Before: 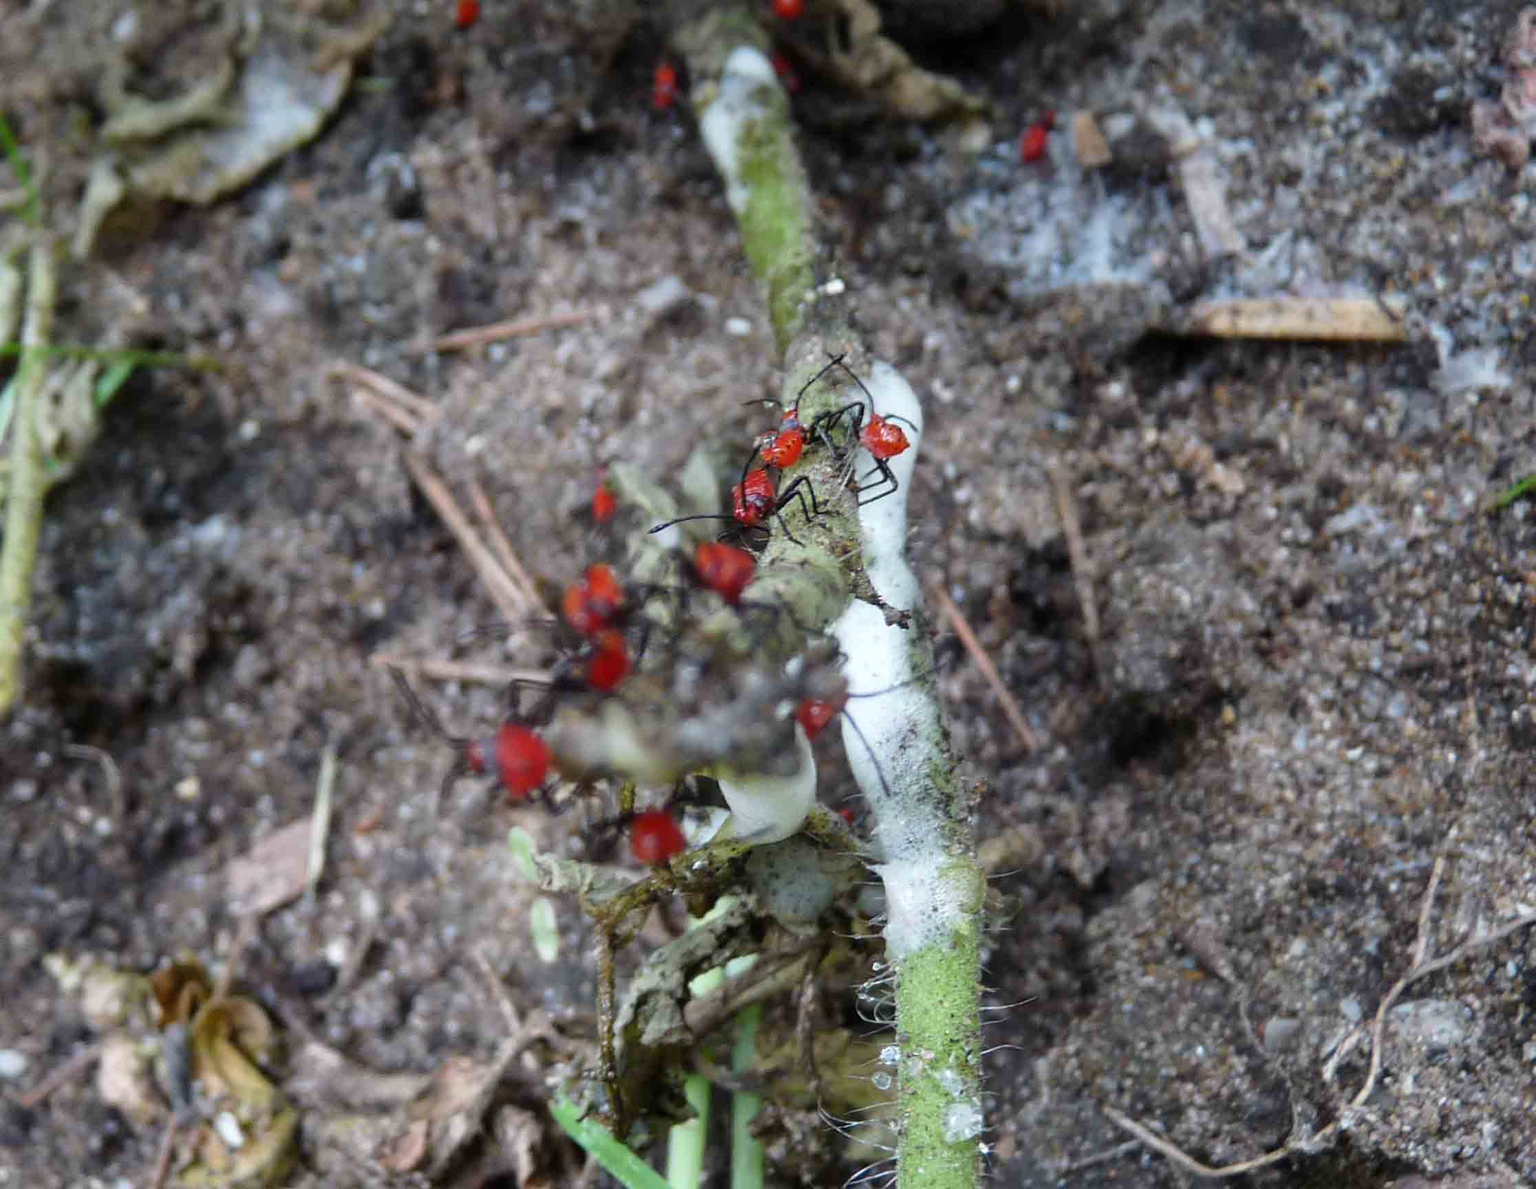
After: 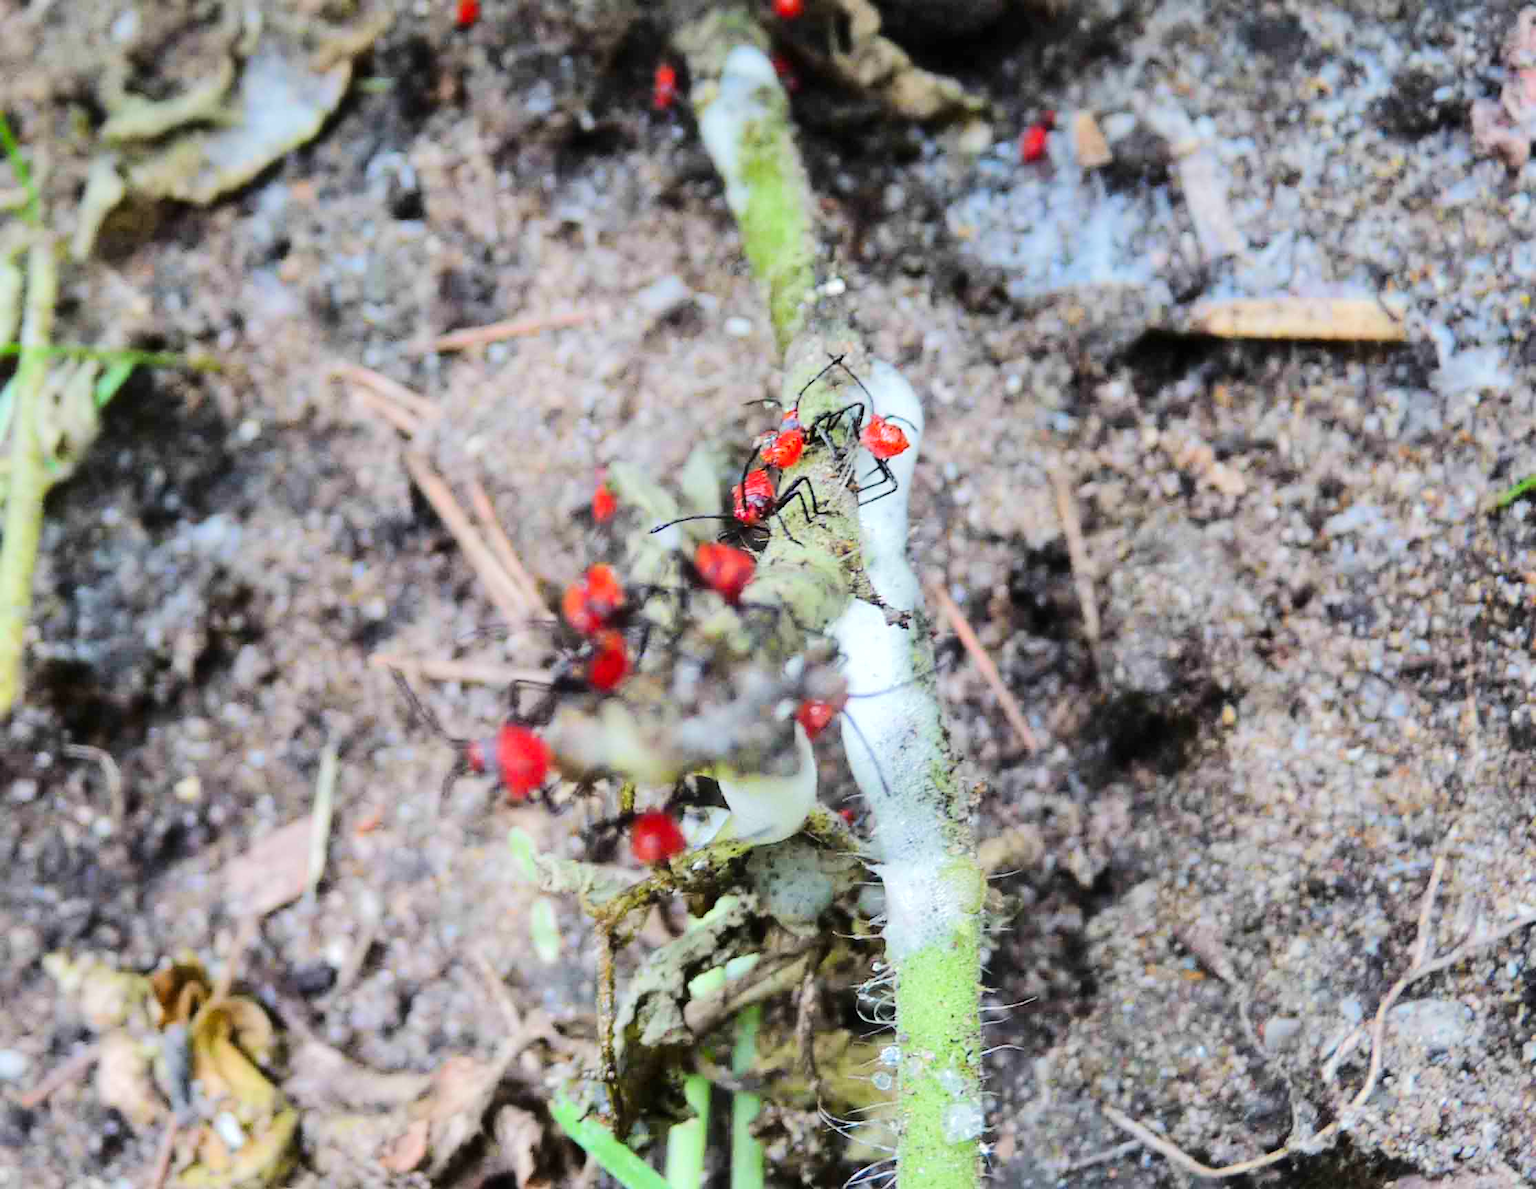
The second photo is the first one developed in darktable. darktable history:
color correction: highlights b* 0.059, saturation 1.11
tone equalizer: -7 EV 0.142 EV, -6 EV 0.591 EV, -5 EV 1.18 EV, -4 EV 1.33 EV, -3 EV 1.16 EV, -2 EV 0.6 EV, -1 EV 0.15 EV, edges refinement/feathering 500, mask exposure compensation -1.57 EV, preserve details no
